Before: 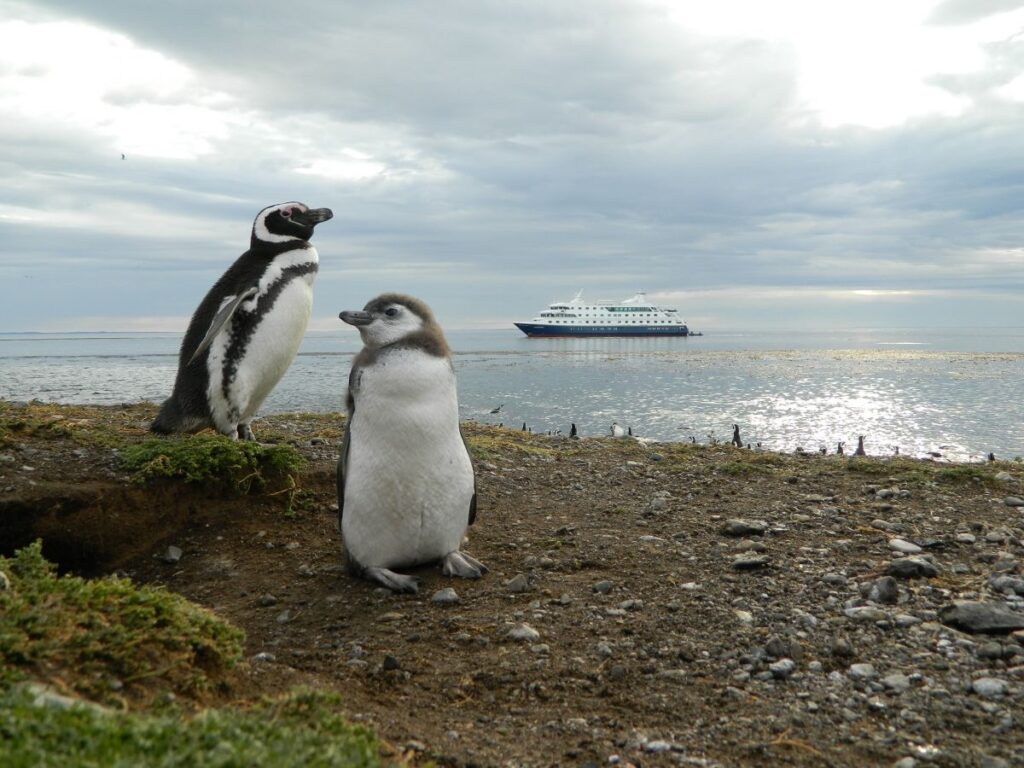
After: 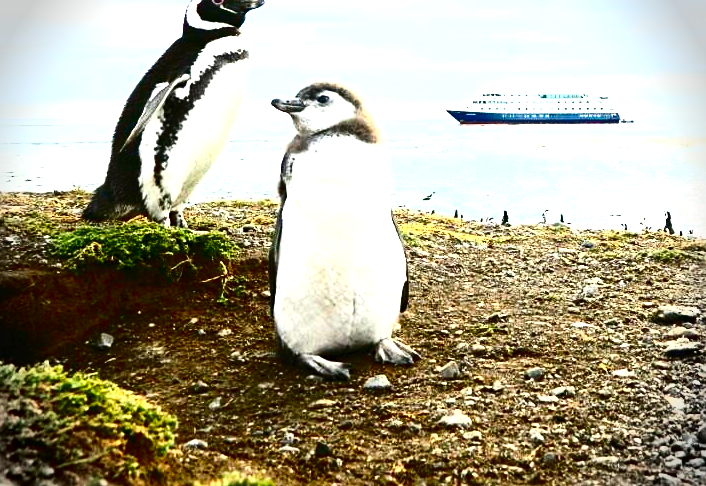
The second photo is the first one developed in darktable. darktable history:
sharpen: radius 2.208, amount 0.389, threshold 0.04
crop: left 6.715%, top 27.818%, right 24.329%, bottom 8.804%
base curve: curves: ch0 [(0, 0) (0.088, 0.125) (0.176, 0.251) (0.354, 0.501) (0.613, 0.749) (1, 0.877)], preserve colors none
tone curve: curves: ch0 [(0, 0) (0.003, 0.001) (0.011, 0.005) (0.025, 0.01) (0.044, 0.016) (0.069, 0.019) (0.1, 0.024) (0.136, 0.03) (0.177, 0.045) (0.224, 0.071) (0.277, 0.122) (0.335, 0.202) (0.399, 0.326) (0.468, 0.471) (0.543, 0.638) (0.623, 0.798) (0.709, 0.913) (0.801, 0.97) (0.898, 0.983) (1, 1)], color space Lab, independent channels, preserve colors none
vignetting: fall-off start 87.65%, fall-off radius 25.86%, saturation -0.657
contrast brightness saturation: contrast 0.198, brightness 0.191, saturation 0.807
levels: levels [0, 0.435, 0.917]
